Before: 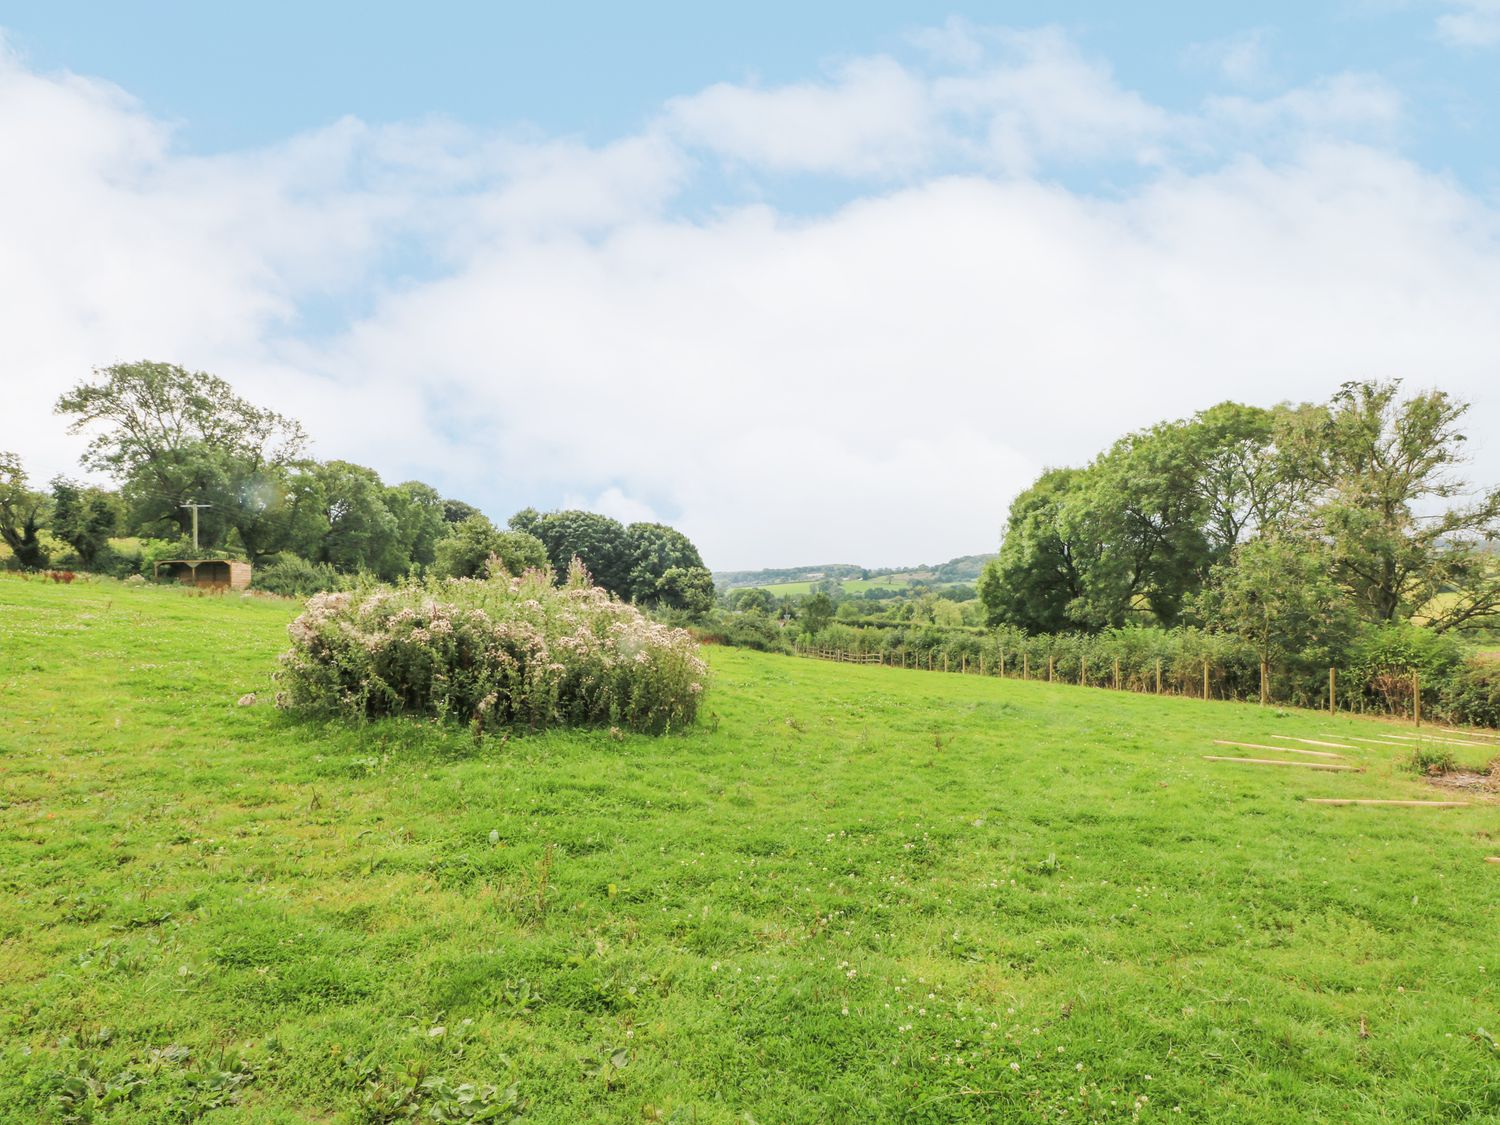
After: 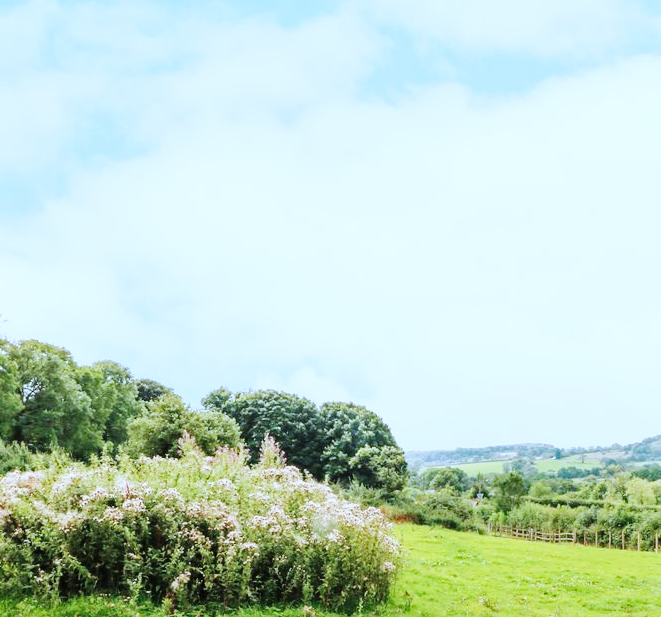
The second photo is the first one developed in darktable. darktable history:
crop: left 20.477%, top 10.803%, right 35.452%, bottom 34.35%
base curve: curves: ch0 [(0, 0) (0.036, 0.025) (0.121, 0.166) (0.206, 0.329) (0.605, 0.79) (1, 1)], preserve colors none
haze removal: strength 0.279, distance 0.251, compatibility mode true, adaptive false
color correction: highlights a* -2.38, highlights b* -18.4
